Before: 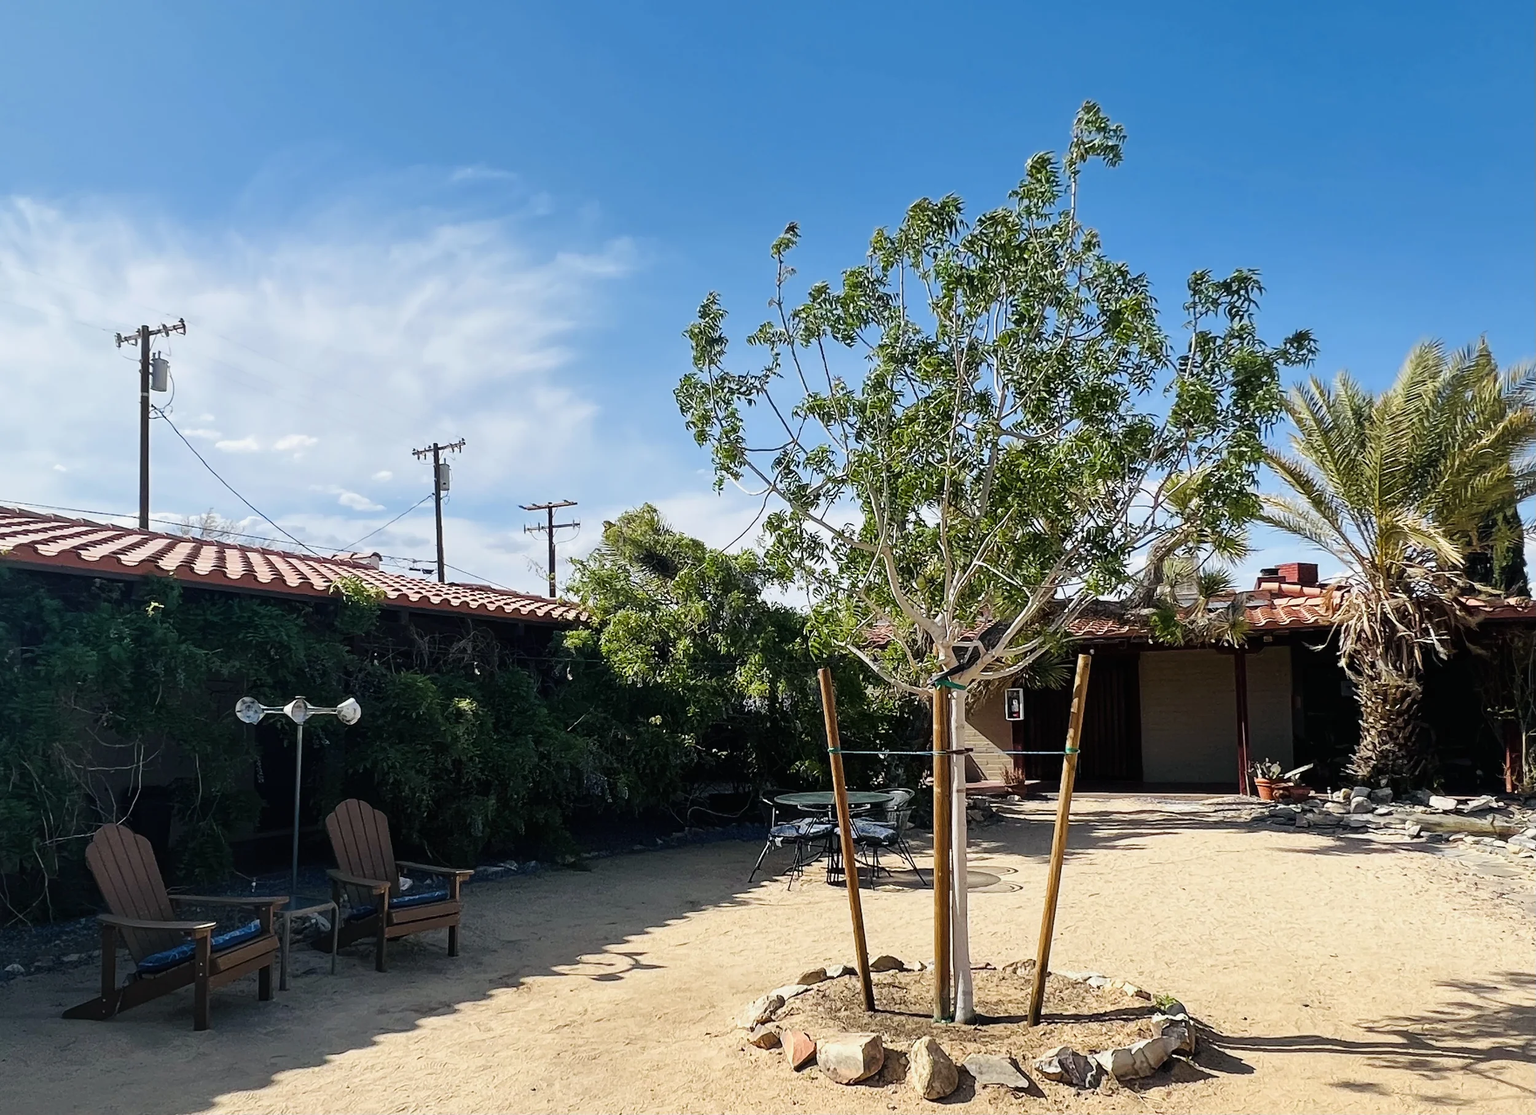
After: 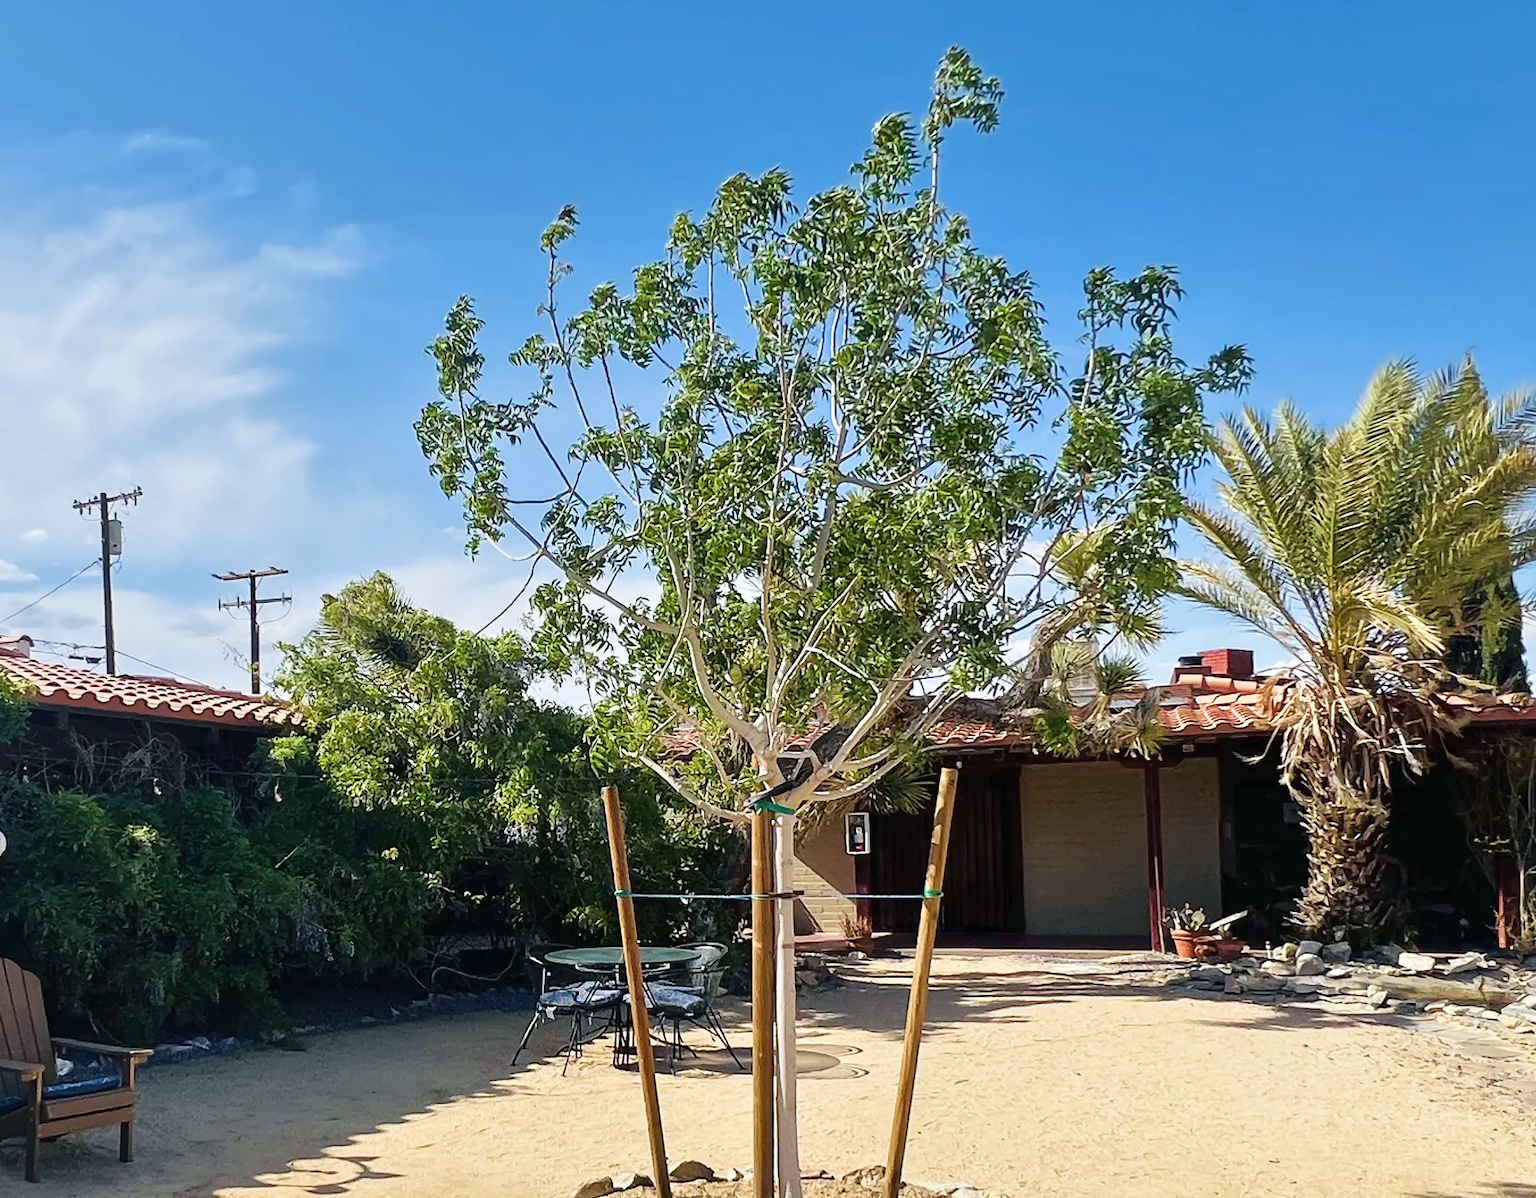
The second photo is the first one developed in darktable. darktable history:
velvia: on, module defaults
crop: left 23.202%, top 5.855%, bottom 11.541%
tone equalizer: -8 EV 1.04 EV, -7 EV 1.02 EV, -6 EV 0.999 EV, -5 EV 0.963 EV, -4 EV 1.01 EV, -3 EV 0.756 EV, -2 EV 0.503 EV, -1 EV 0.231 EV
